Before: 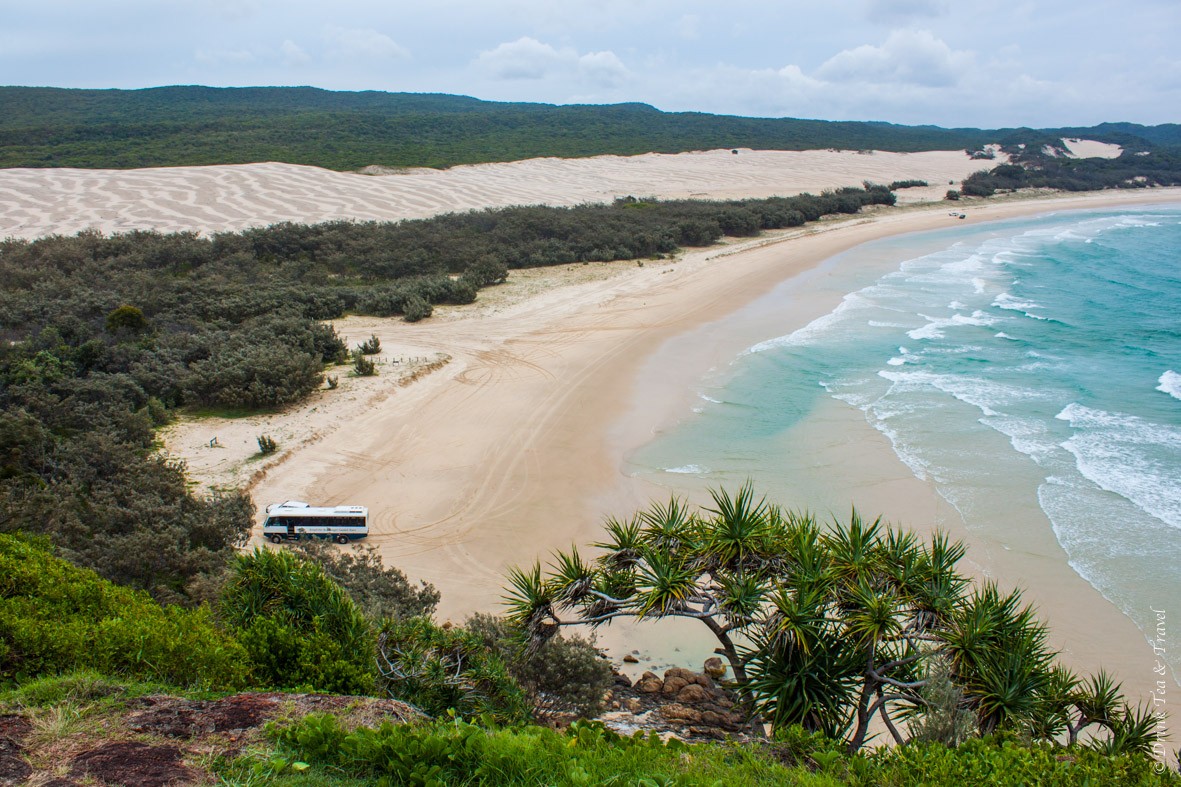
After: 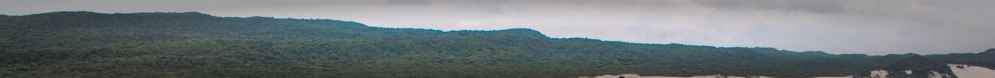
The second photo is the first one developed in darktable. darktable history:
vignetting: fall-off start 48.41%, automatic ratio true, width/height ratio 1.29, unbound false
crop and rotate: left 9.644%, top 9.491%, right 6.021%, bottom 80.509%
white balance: red 1.127, blue 0.943
